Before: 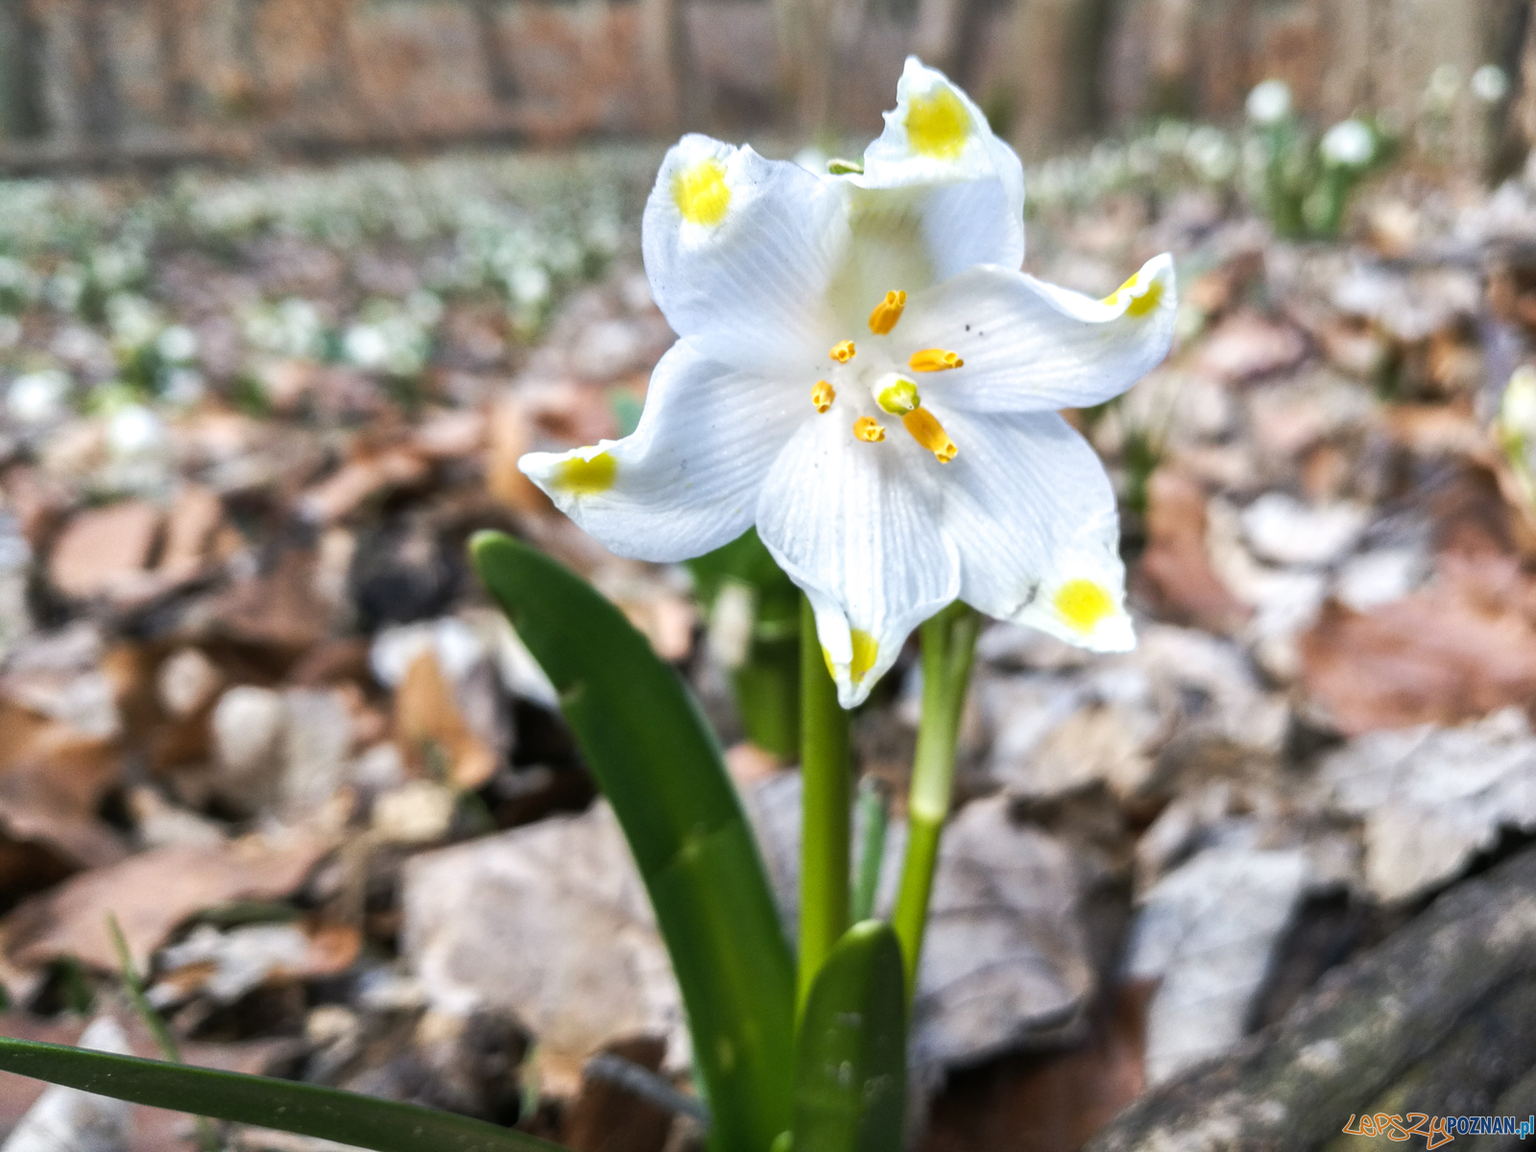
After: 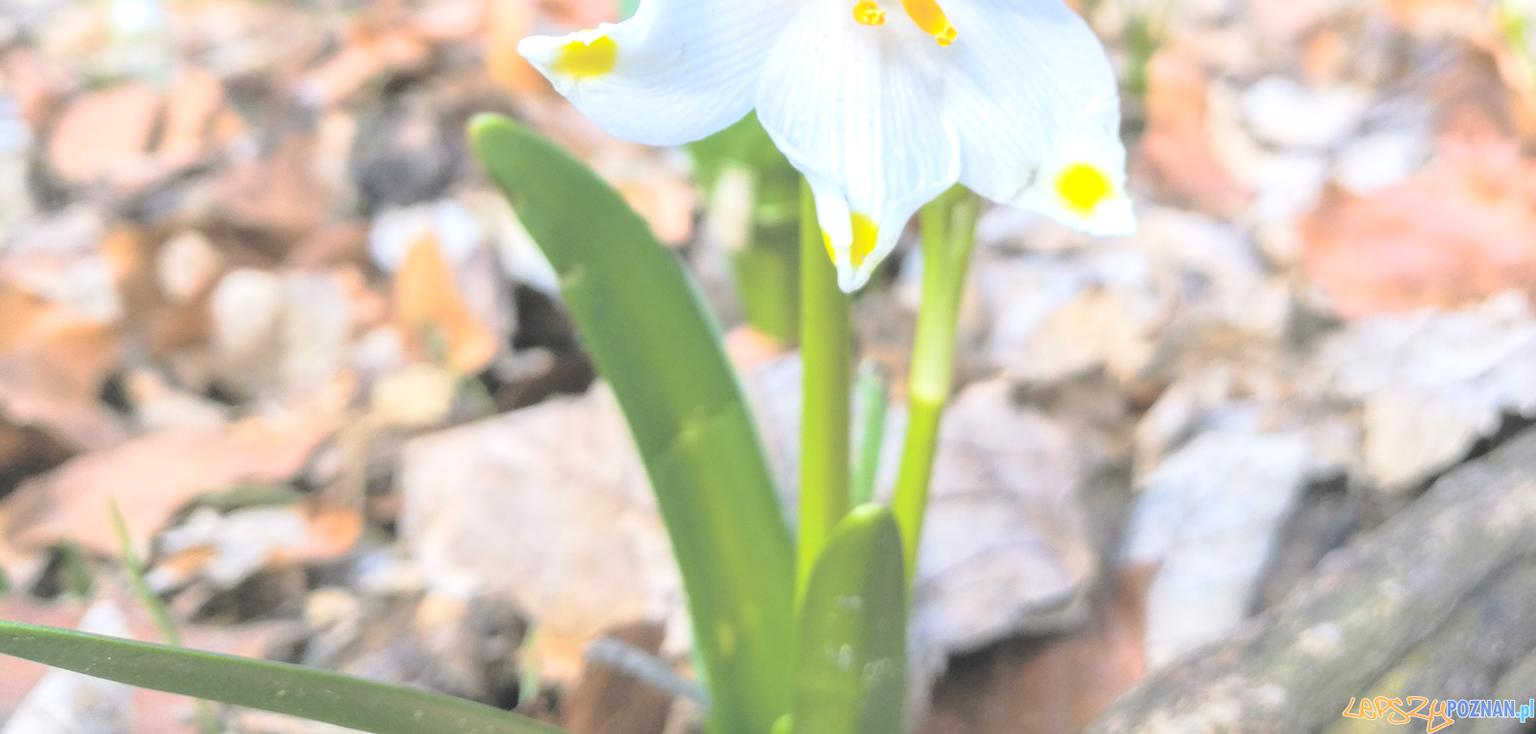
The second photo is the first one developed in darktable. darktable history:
contrast brightness saturation: brightness 0.988
color balance rgb: linear chroma grading › global chroma 8.835%, perceptual saturation grading › global saturation 0.108%, global vibrance 20%
crop and rotate: top 36.237%
